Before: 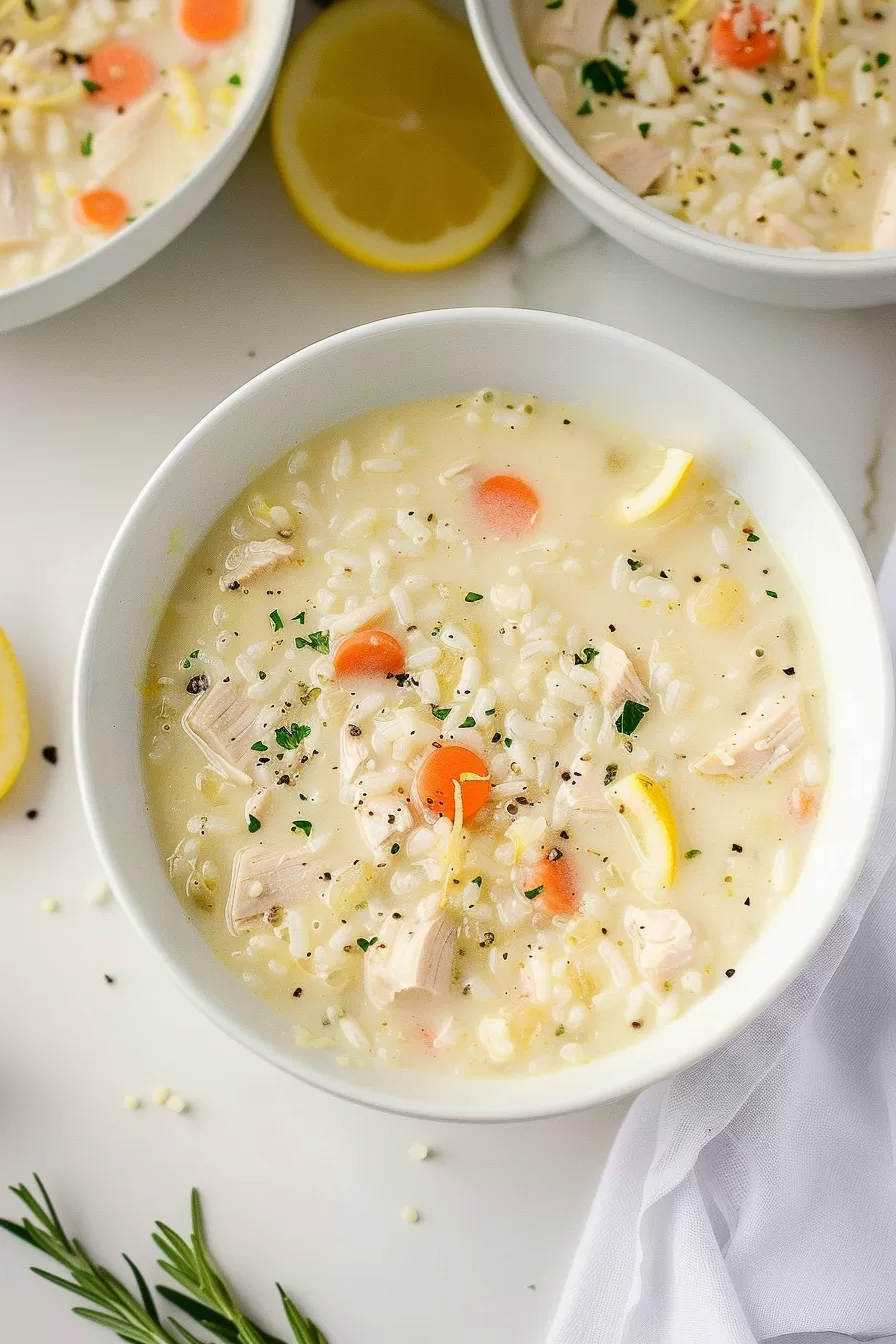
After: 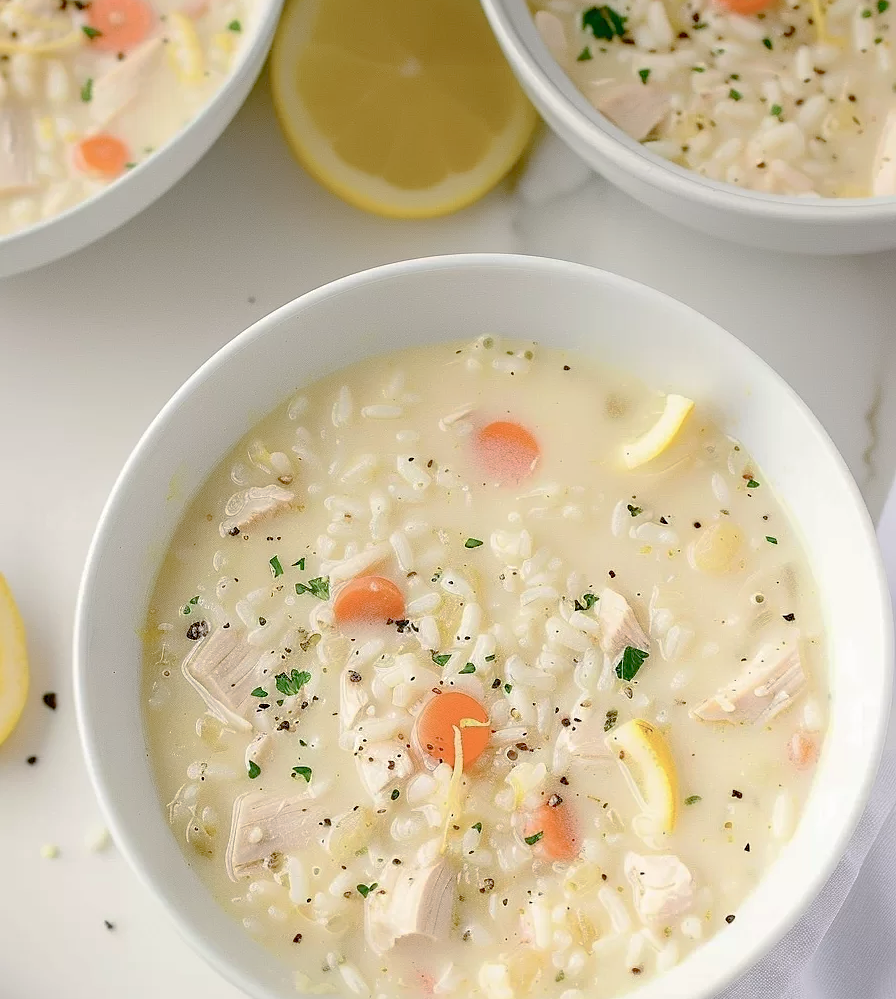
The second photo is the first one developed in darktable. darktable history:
tone curve: curves: ch0 [(0, 0) (0.004, 0.008) (0.077, 0.156) (0.169, 0.29) (0.774, 0.774) (1, 1)], preserve colors none
crop: top 4.065%, bottom 21.564%
sharpen: amount 0.206
